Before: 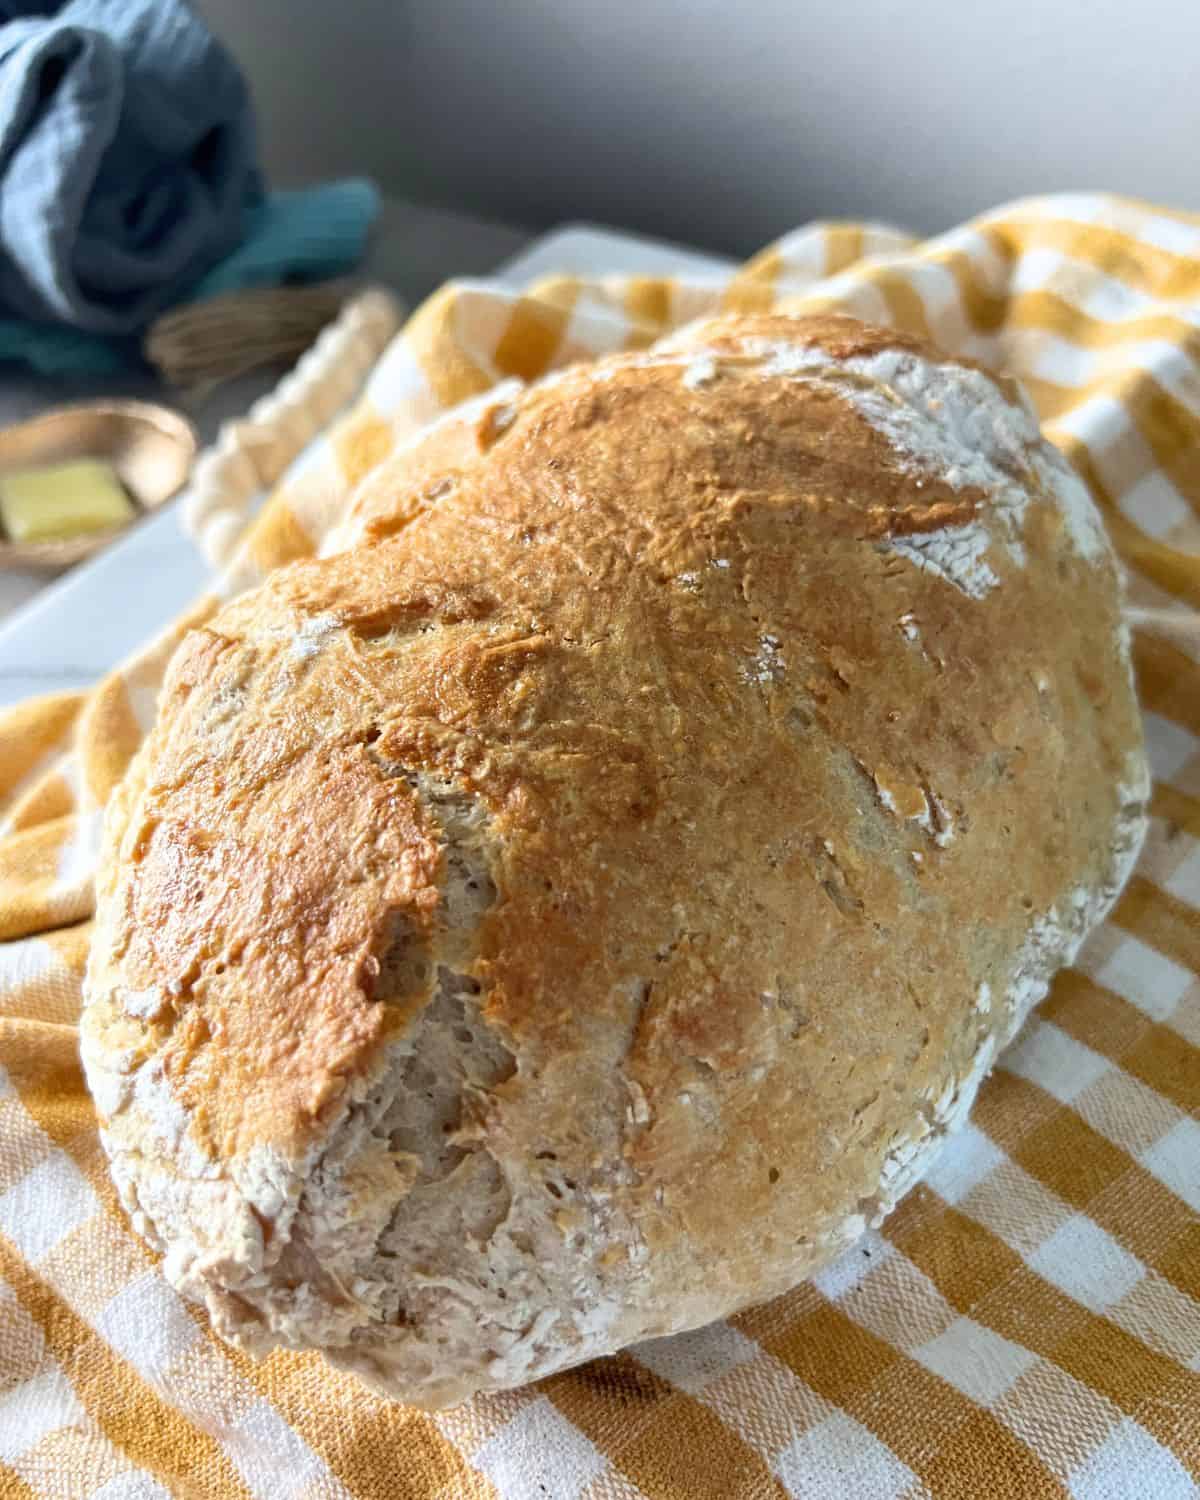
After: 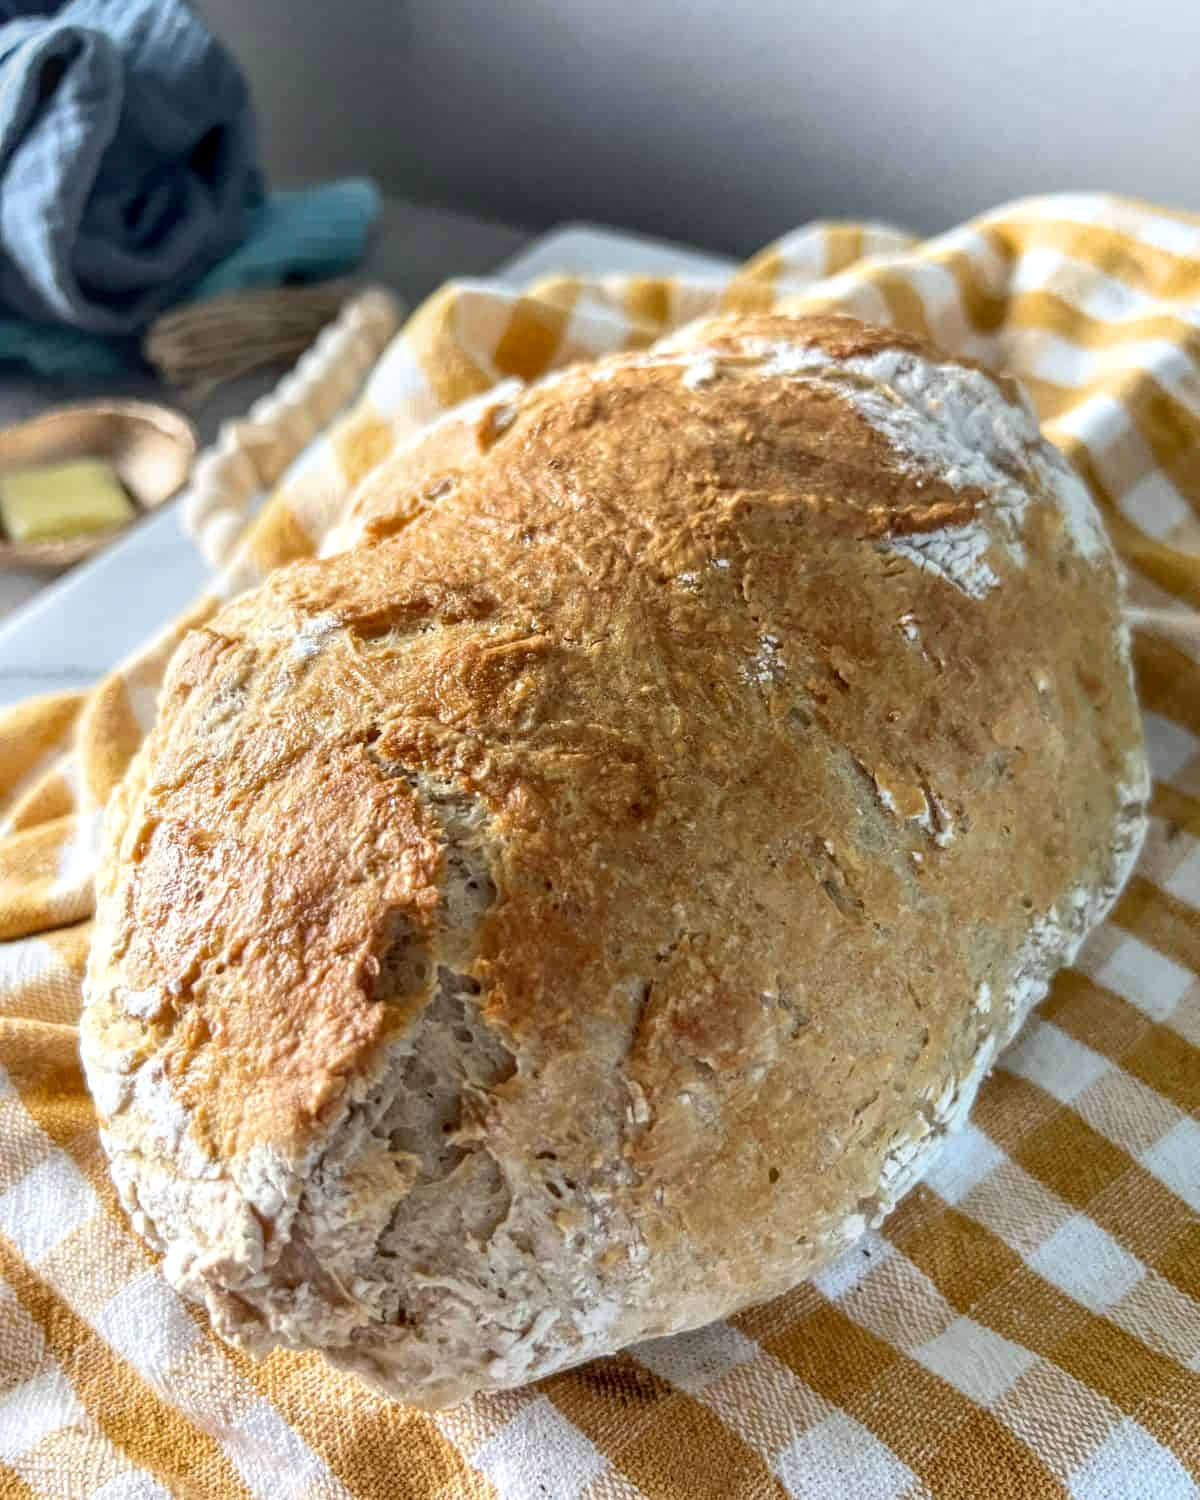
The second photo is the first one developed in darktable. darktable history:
exposure: black level correction 0.002, compensate exposure bias true, compensate highlight preservation false
local contrast: highlights 1%, shadows 3%, detail 134%
